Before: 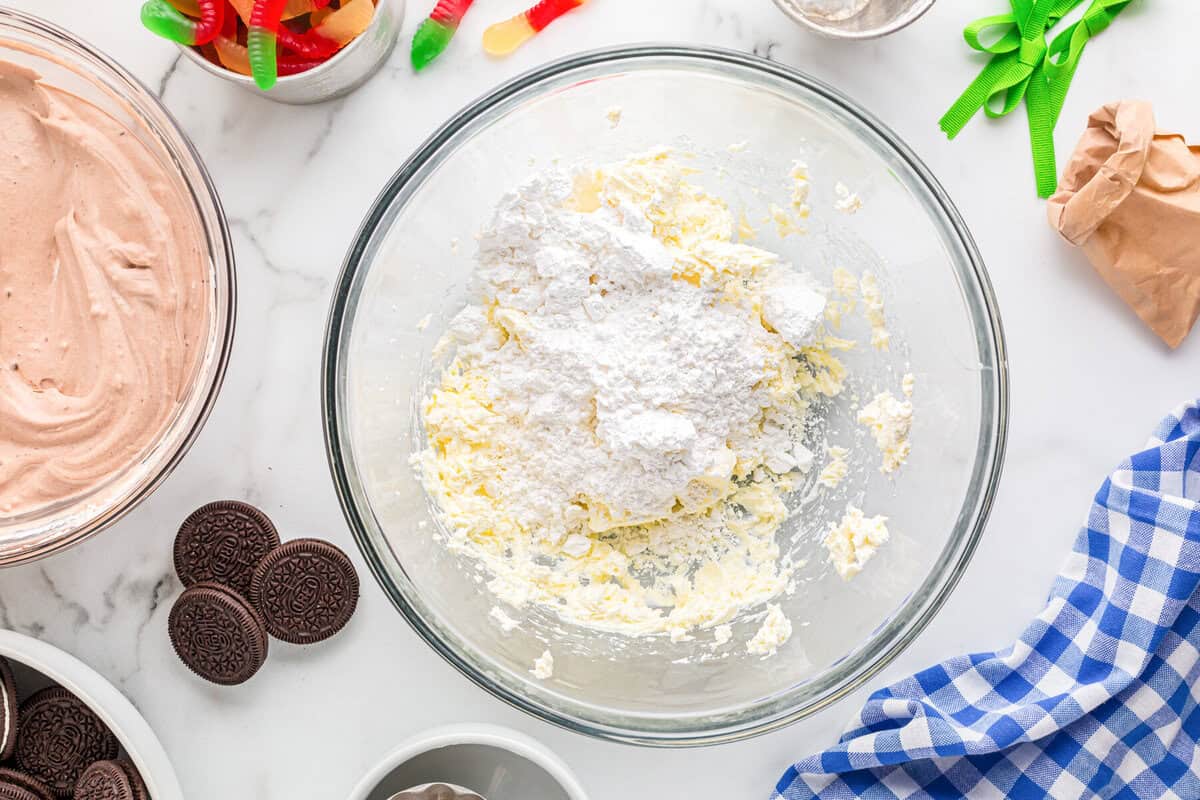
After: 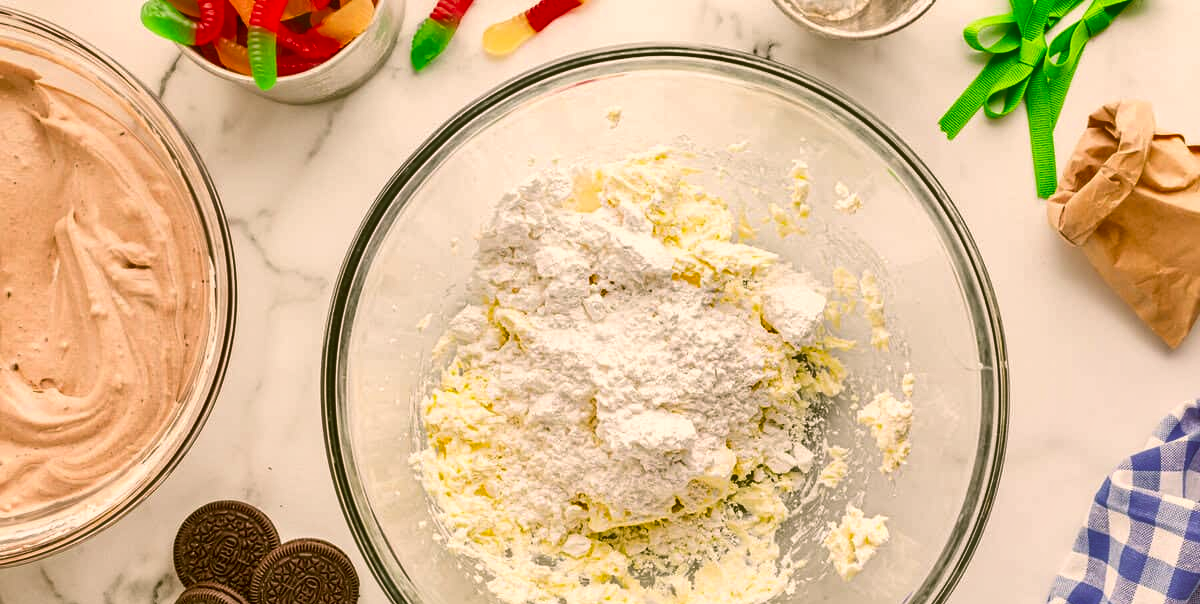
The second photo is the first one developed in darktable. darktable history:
shadows and highlights: shadows 5.69, soften with gaussian
crop: bottom 24.432%
color correction: highlights a* 8.37, highlights b* 15.42, shadows a* -0.62, shadows b* 26.01
